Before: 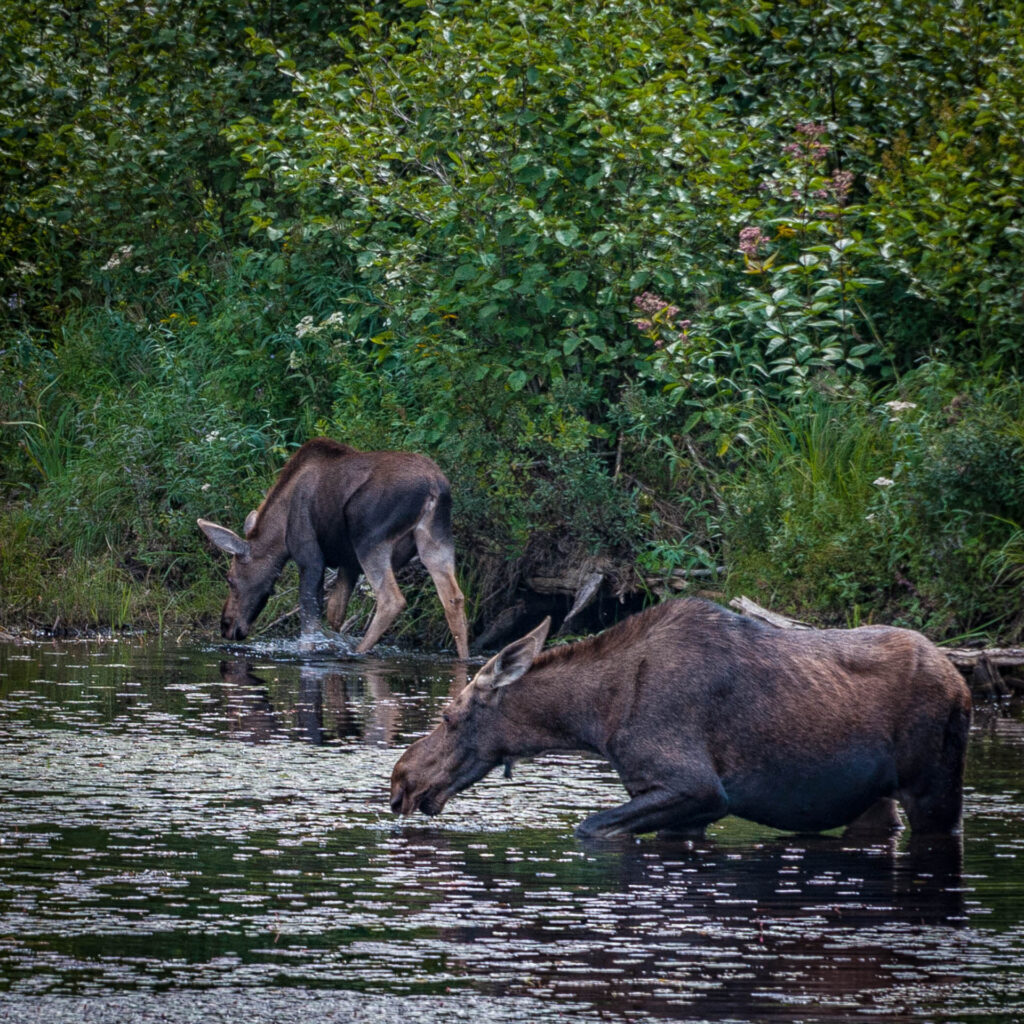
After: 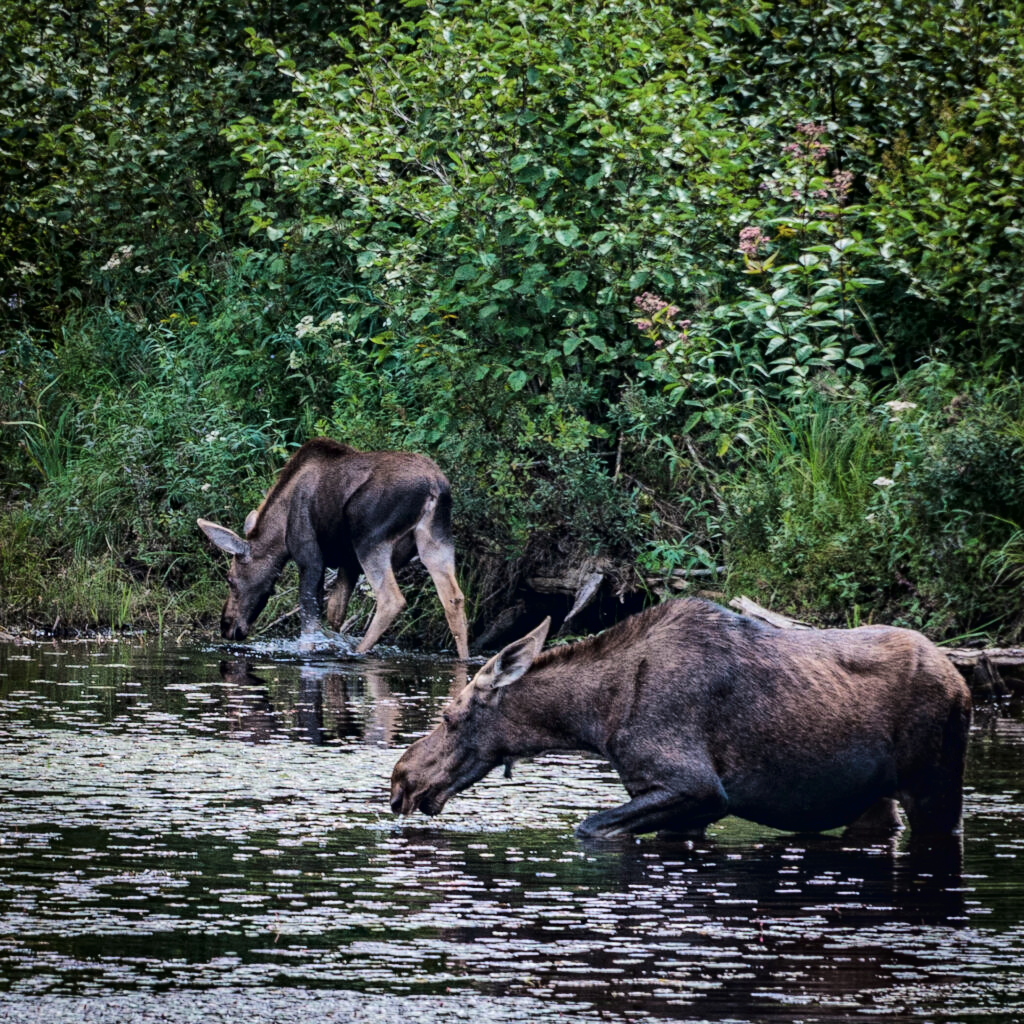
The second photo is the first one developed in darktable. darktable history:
local contrast: mode bilateral grid, contrast 20, coarseness 50, detail 119%, midtone range 0.2
color zones: curves: ch1 [(0.113, 0.438) (0.75, 0.5)]; ch2 [(0.12, 0.526) (0.75, 0.5)], mix 40.97%
tone curve: curves: ch0 [(0, 0) (0.003, 0.019) (0.011, 0.021) (0.025, 0.023) (0.044, 0.026) (0.069, 0.037) (0.1, 0.059) (0.136, 0.088) (0.177, 0.138) (0.224, 0.199) (0.277, 0.279) (0.335, 0.376) (0.399, 0.481) (0.468, 0.581) (0.543, 0.658) (0.623, 0.735) (0.709, 0.8) (0.801, 0.861) (0.898, 0.928) (1, 1)], color space Lab, linked channels, preserve colors none
